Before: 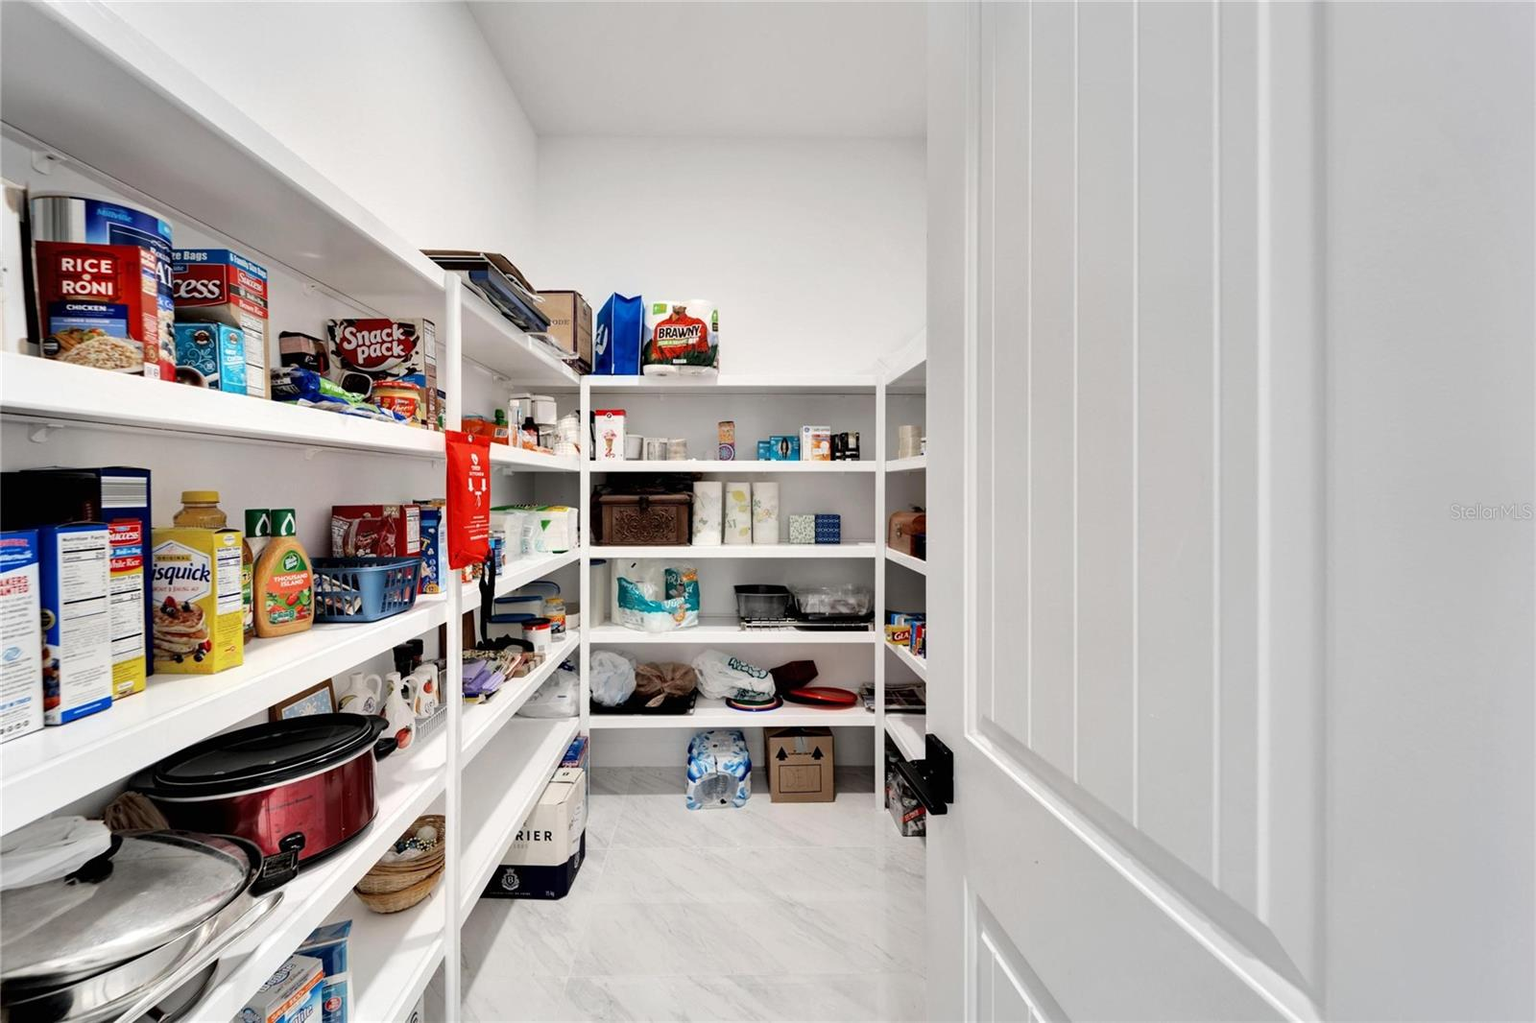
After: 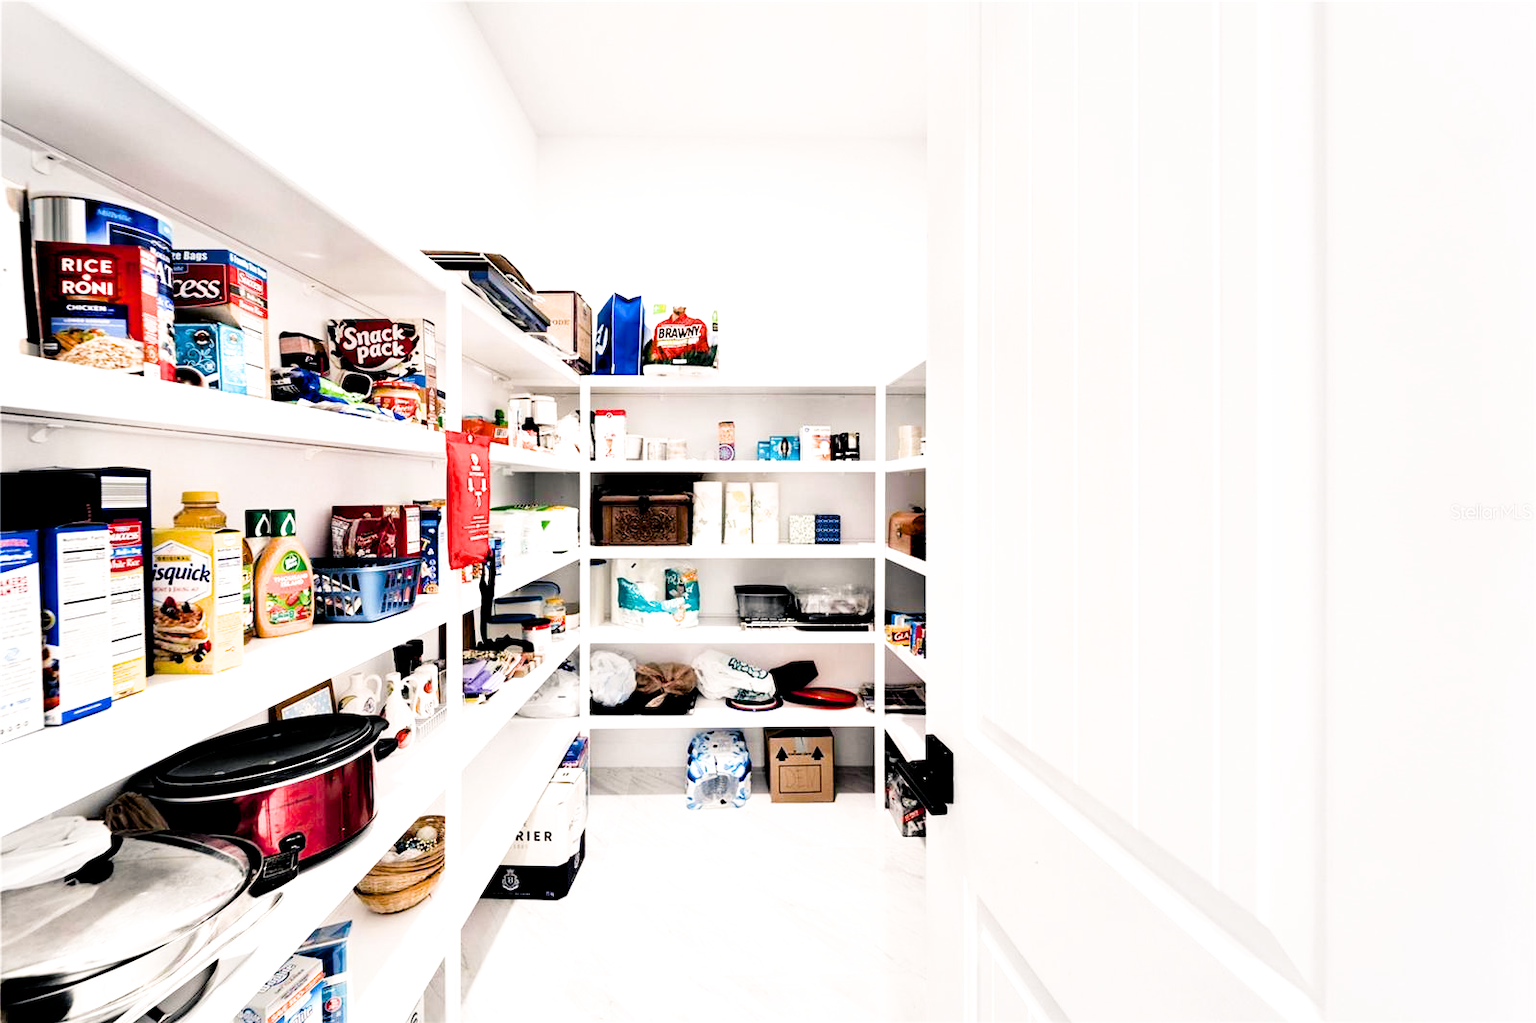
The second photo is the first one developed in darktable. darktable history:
filmic rgb: black relative exposure -5 EV, white relative exposure 3.5 EV, hardness 3.19, contrast 1.2, highlights saturation mix -50%
exposure: black level correction 0.001, exposure 1 EV, compensate highlight preservation false
color balance rgb: shadows lift › chroma 4.21%, shadows lift › hue 252.22°, highlights gain › chroma 1.36%, highlights gain › hue 50.24°, perceptual saturation grading › mid-tones 6.33%, perceptual saturation grading › shadows 72.44%, perceptual brilliance grading › highlights 11.59%, contrast 5.05%
